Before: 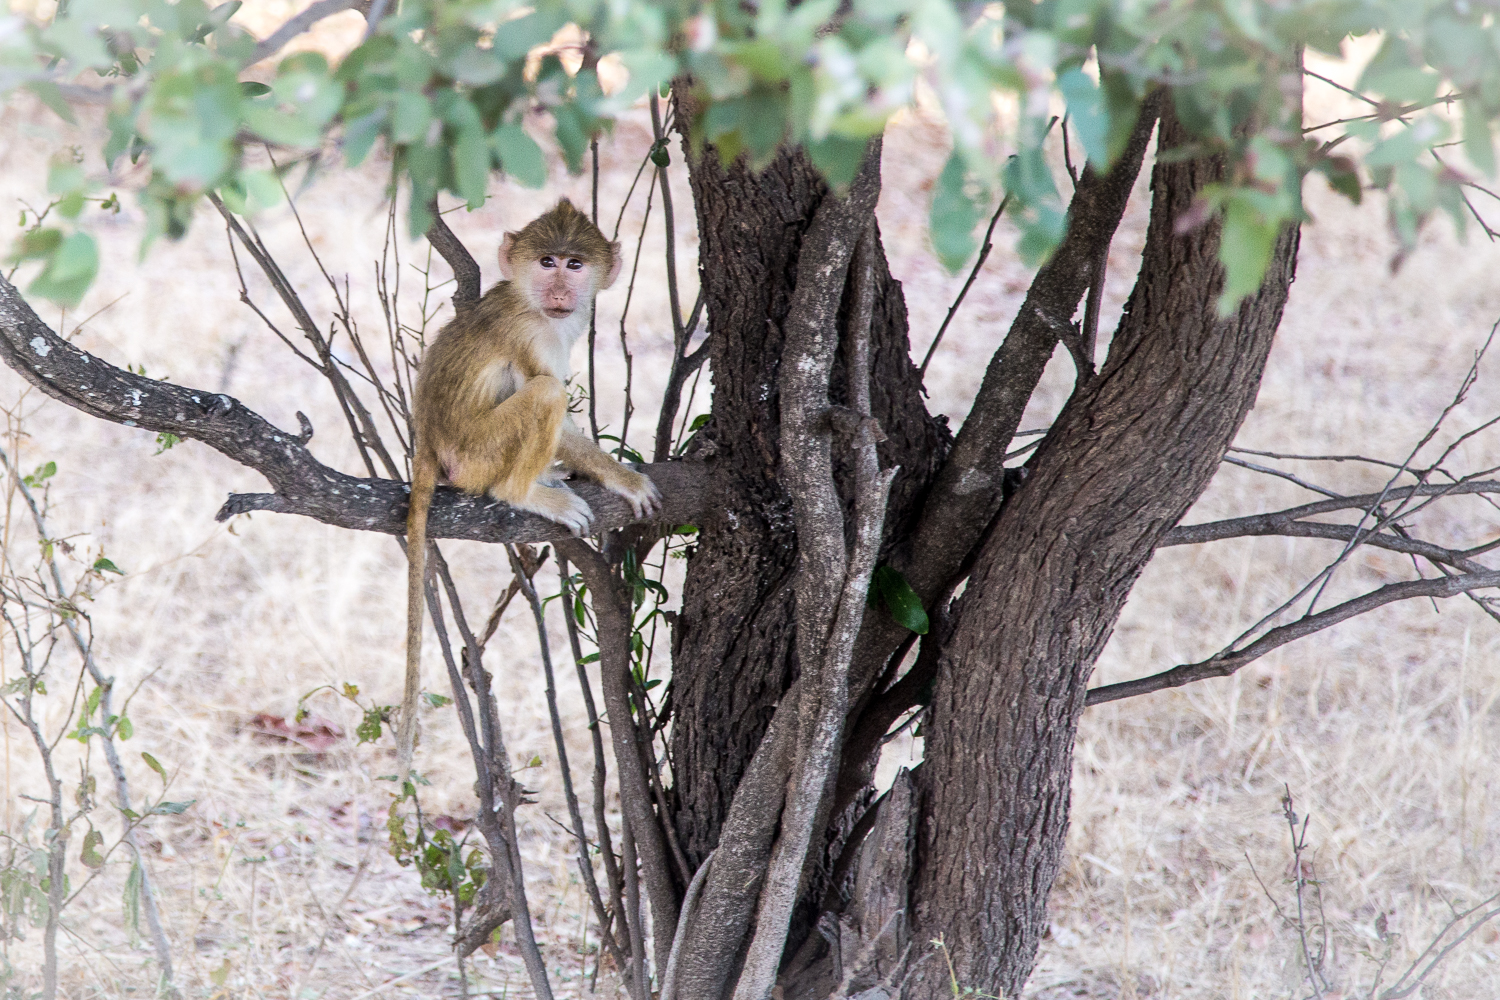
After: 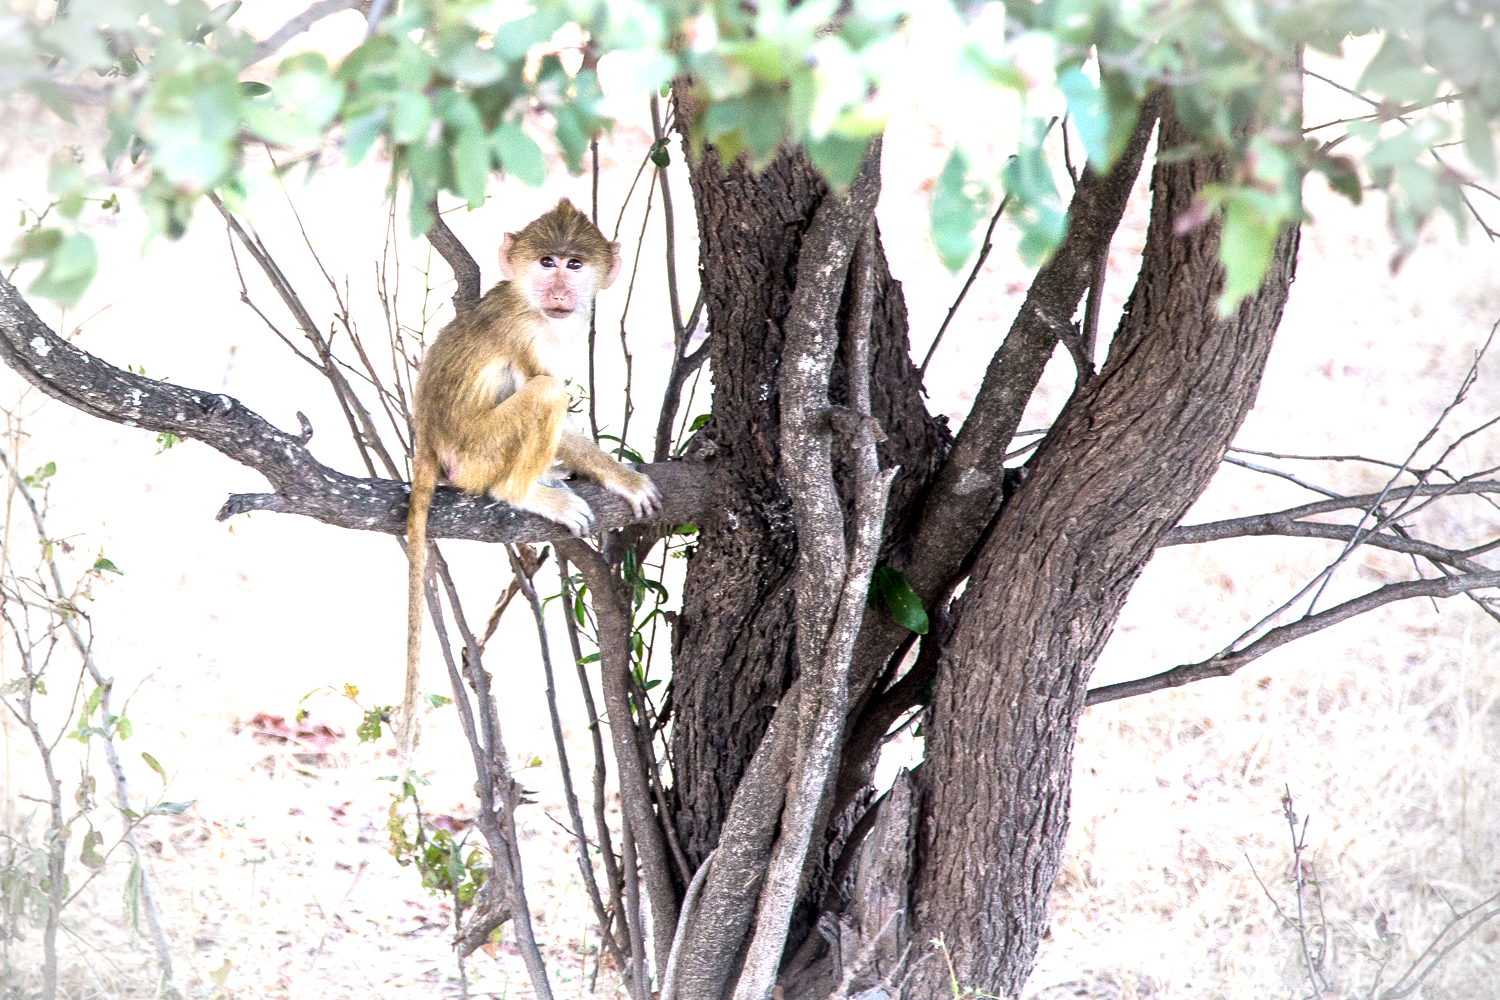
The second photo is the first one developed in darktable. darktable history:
vignetting: fall-off start 71.74%
exposure: black level correction 0.001, exposure 1 EV, compensate highlight preservation false
